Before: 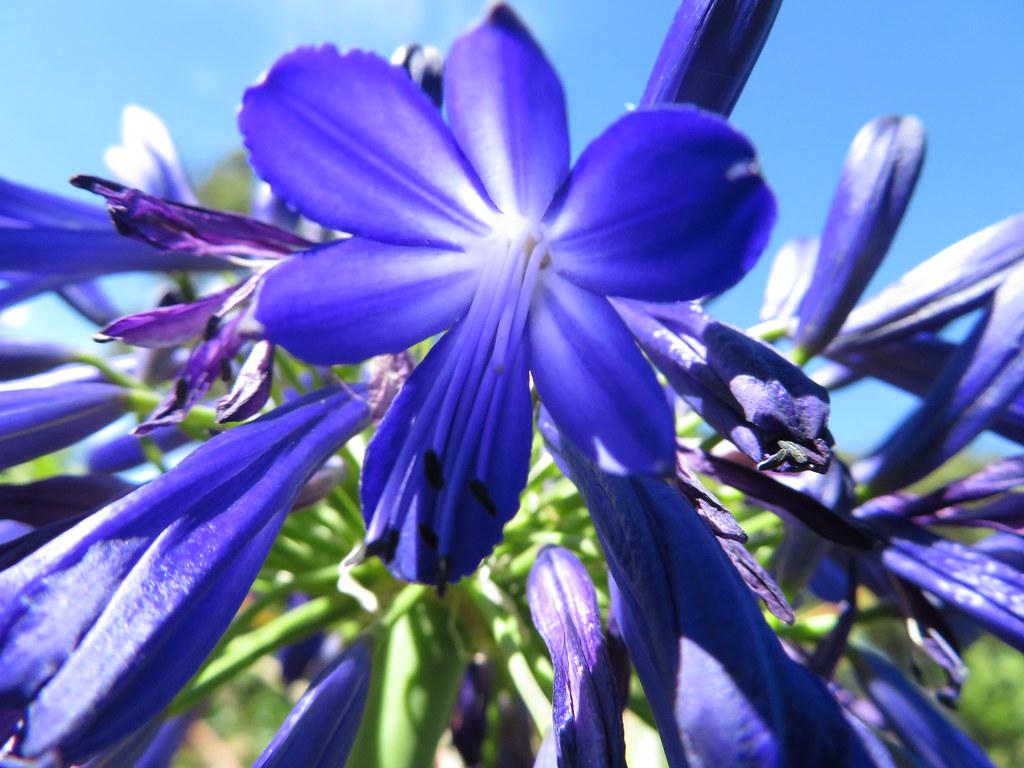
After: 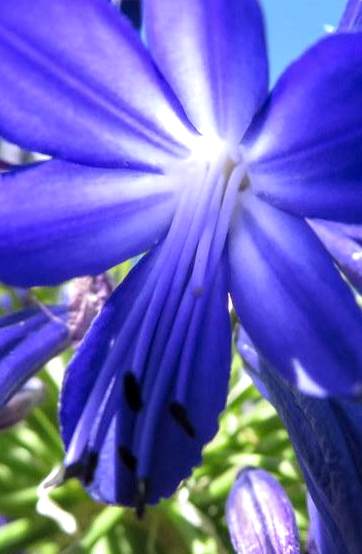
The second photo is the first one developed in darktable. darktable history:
local contrast: detail 130%
crop and rotate: left 29.448%, top 10.171%, right 35.155%, bottom 17.619%
